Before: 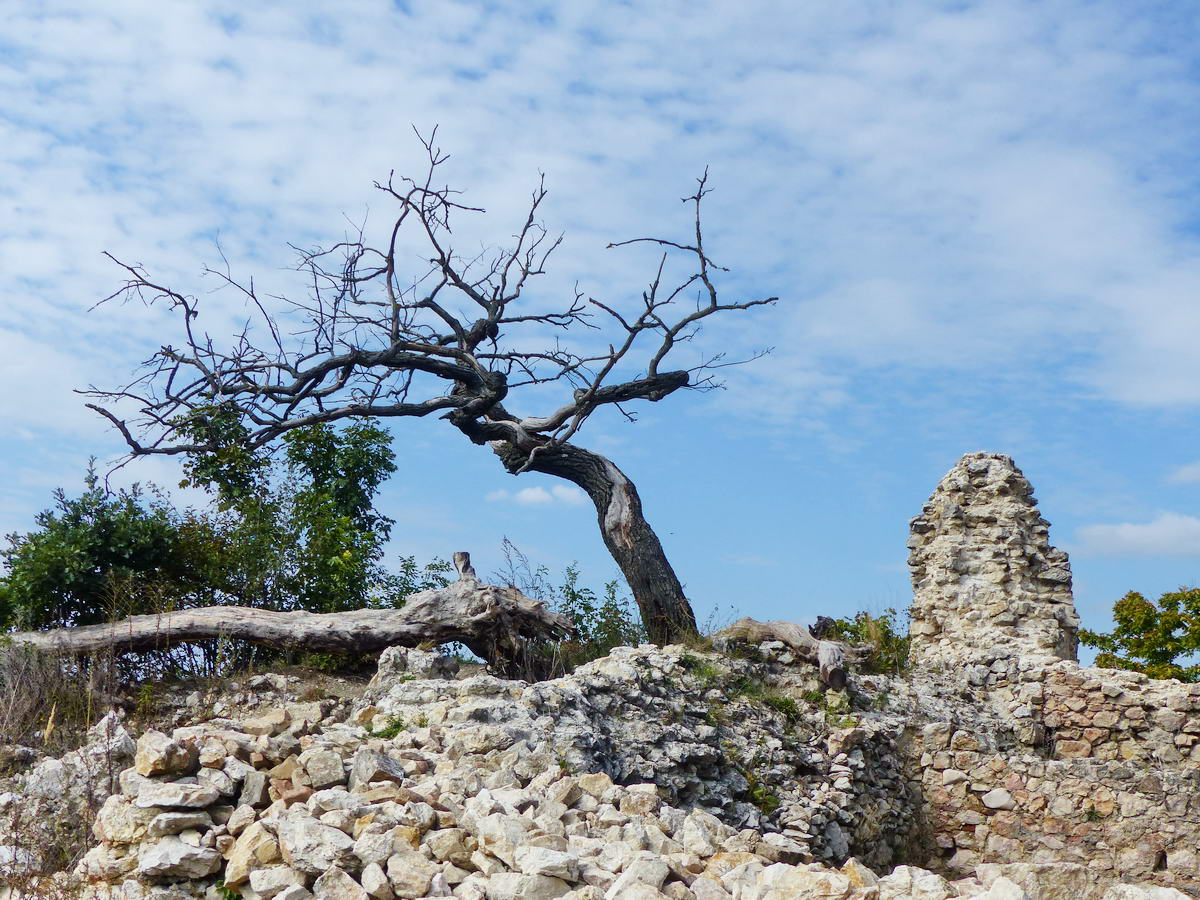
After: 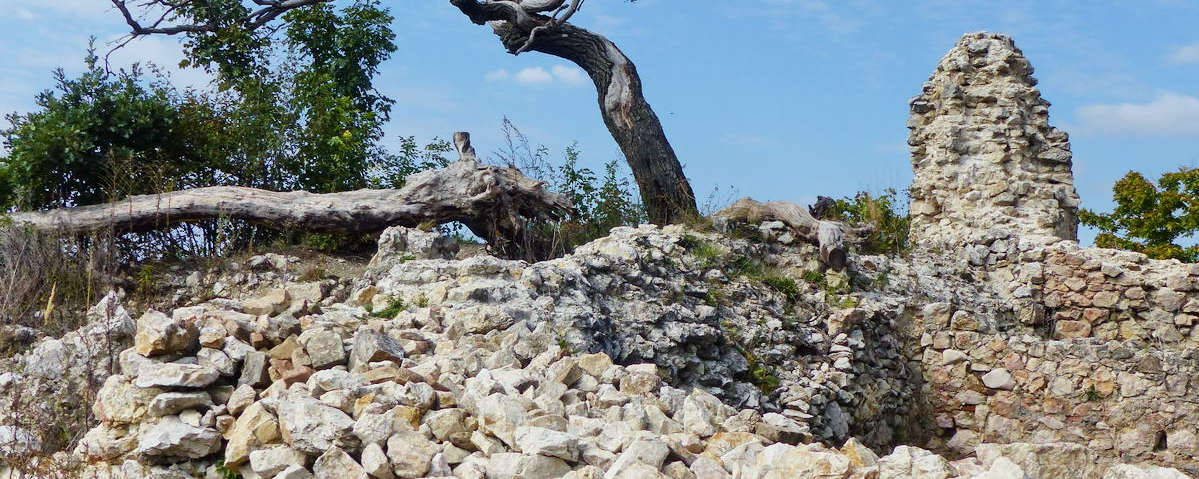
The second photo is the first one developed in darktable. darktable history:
crop and rotate: top 46.696%, right 0.021%
